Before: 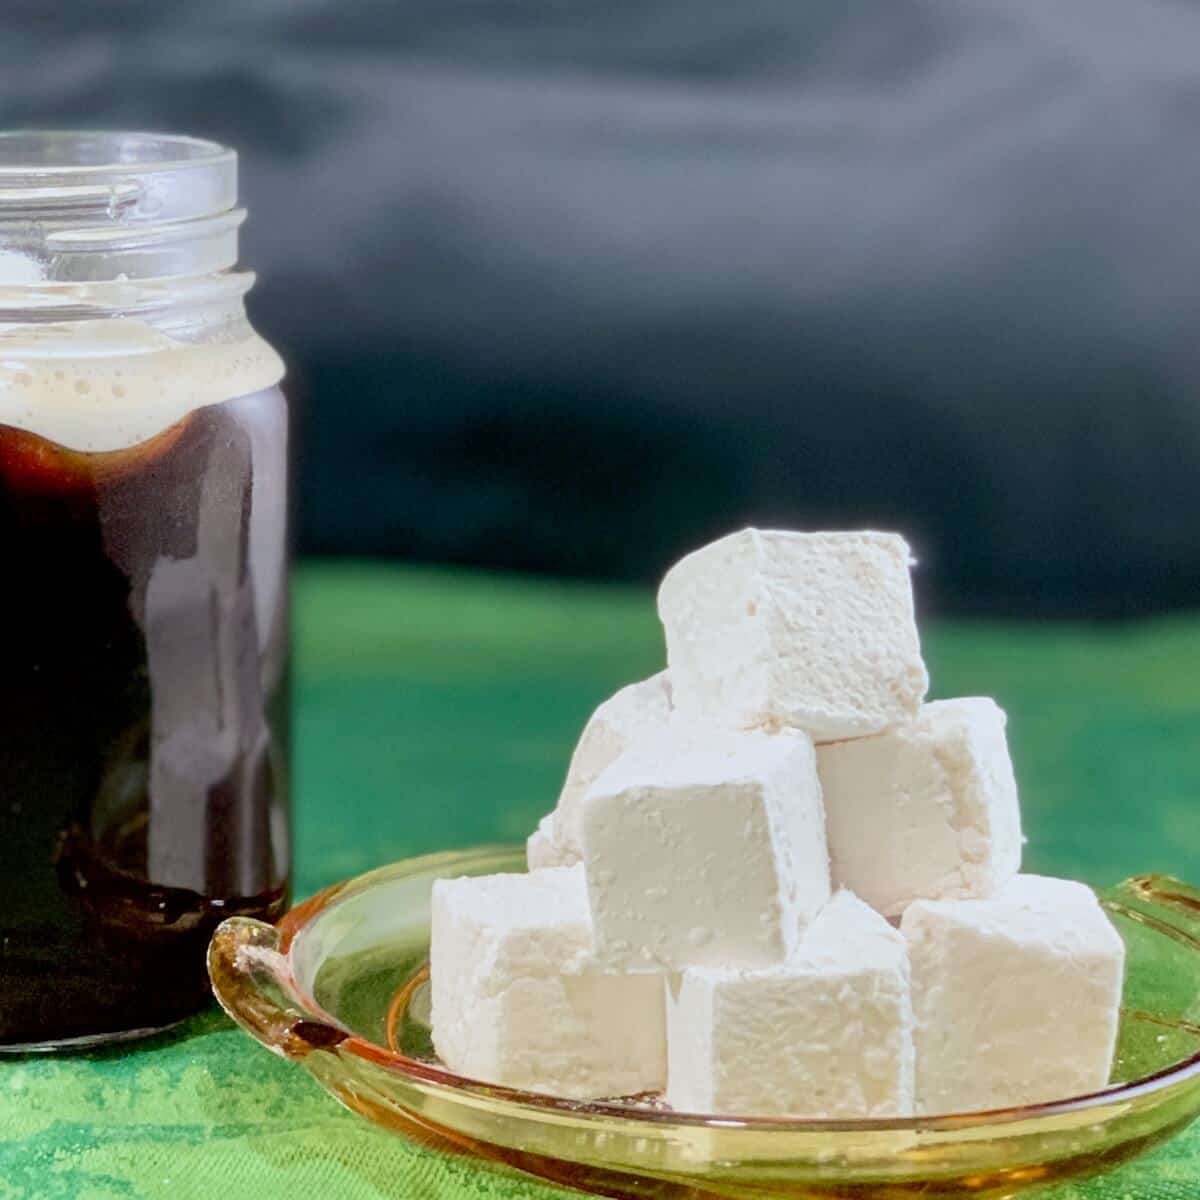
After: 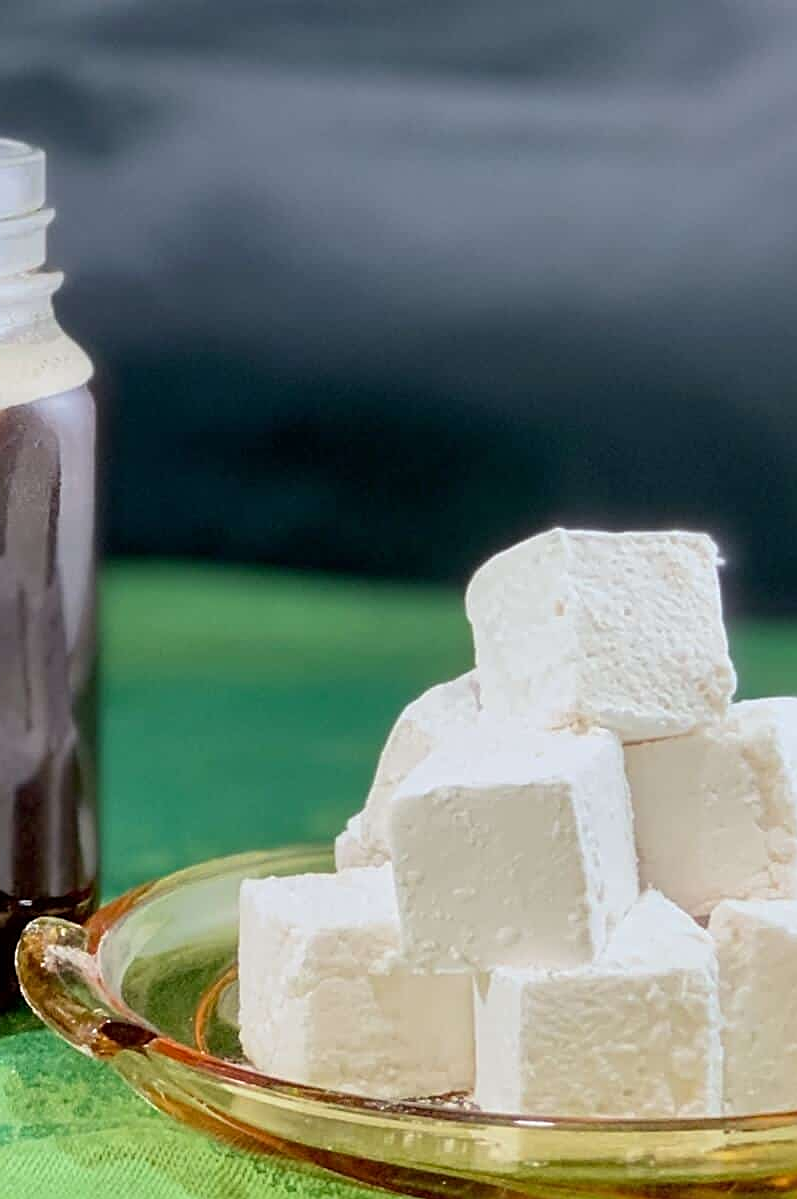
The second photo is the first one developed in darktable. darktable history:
sharpen: on, module defaults
crop and rotate: left 16.075%, right 17.478%
